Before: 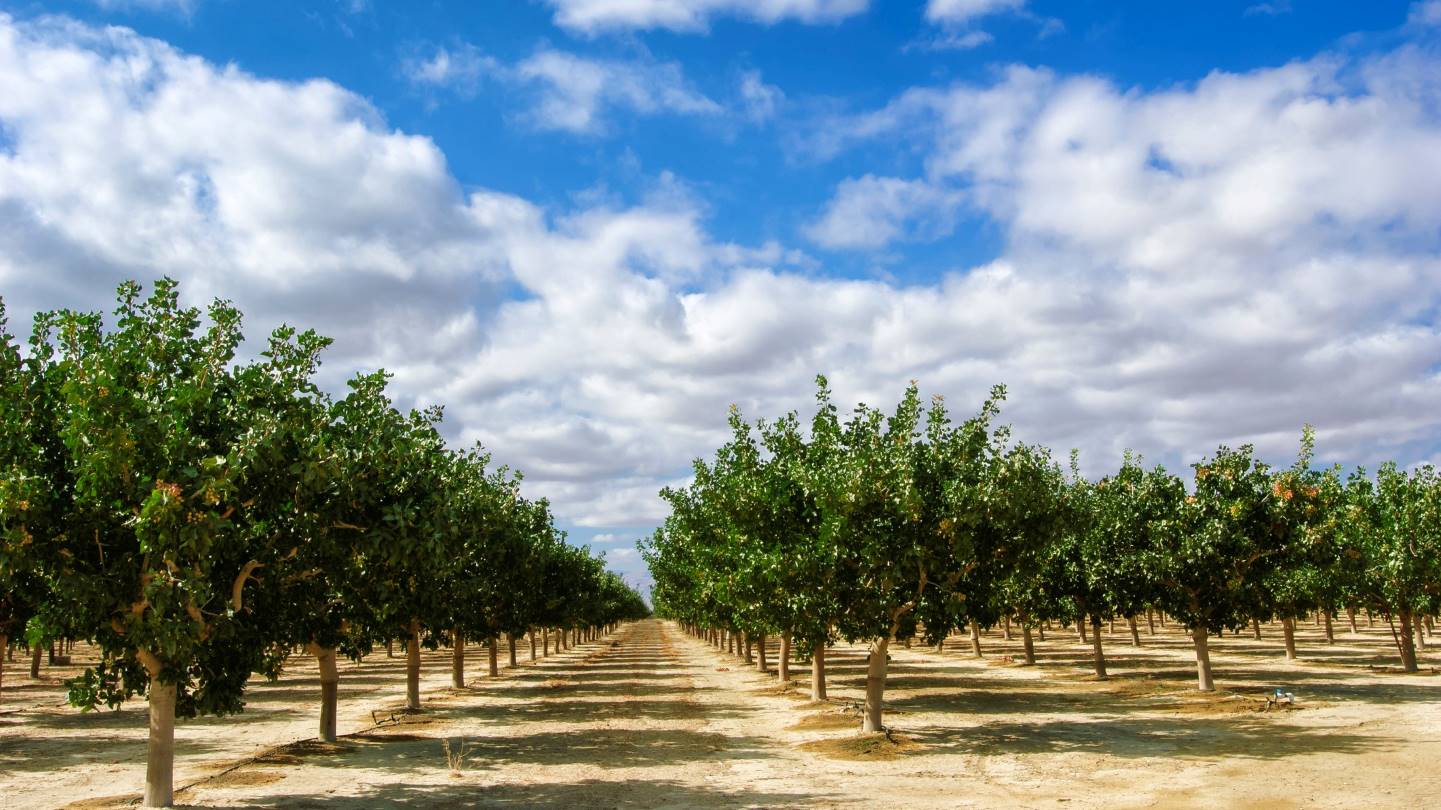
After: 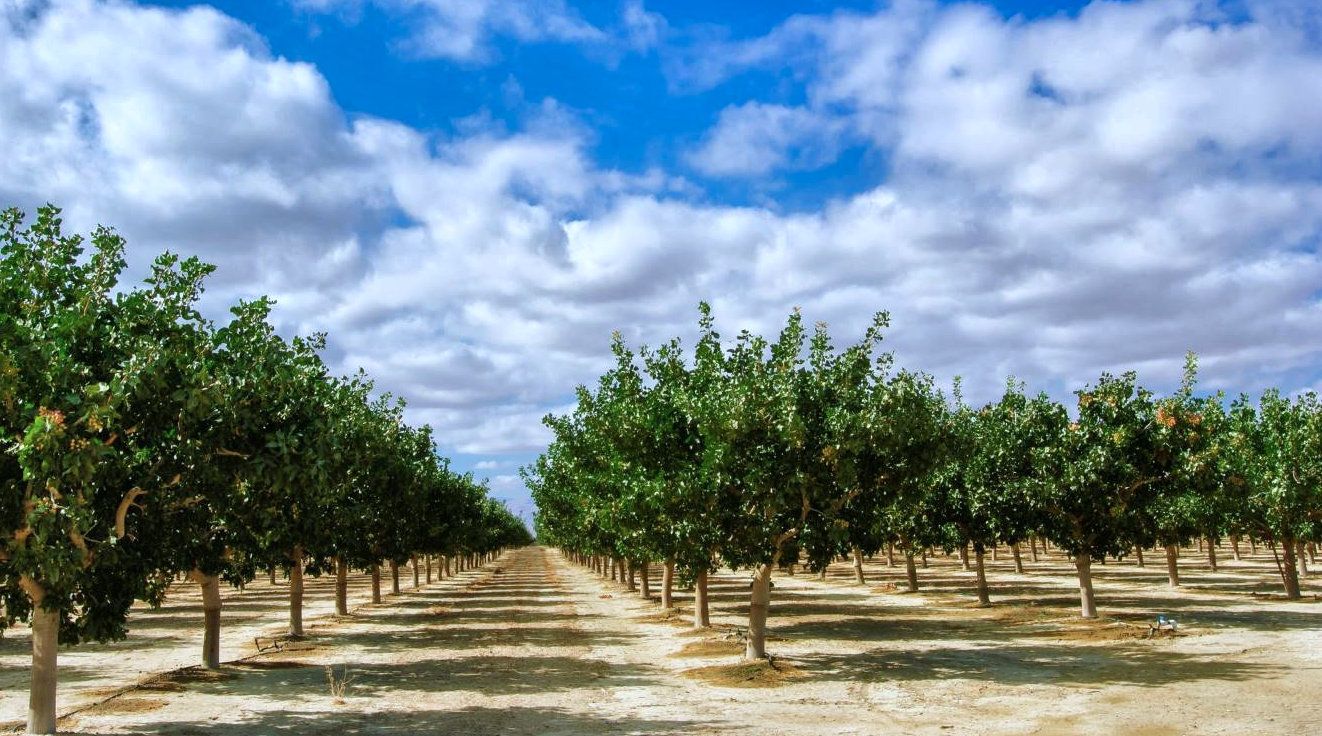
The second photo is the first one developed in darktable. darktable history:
crop and rotate: left 8.195%, top 9.066%
color calibration: gray › normalize channels true, illuminant as shot in camera, x 0.369, y 0.376, temperature 4326.61 K, gamut compression 0.018
shadows and highlights: shadows color adjustment 99.16%, highlights color adjustment 0.892%, soften with gaussian
